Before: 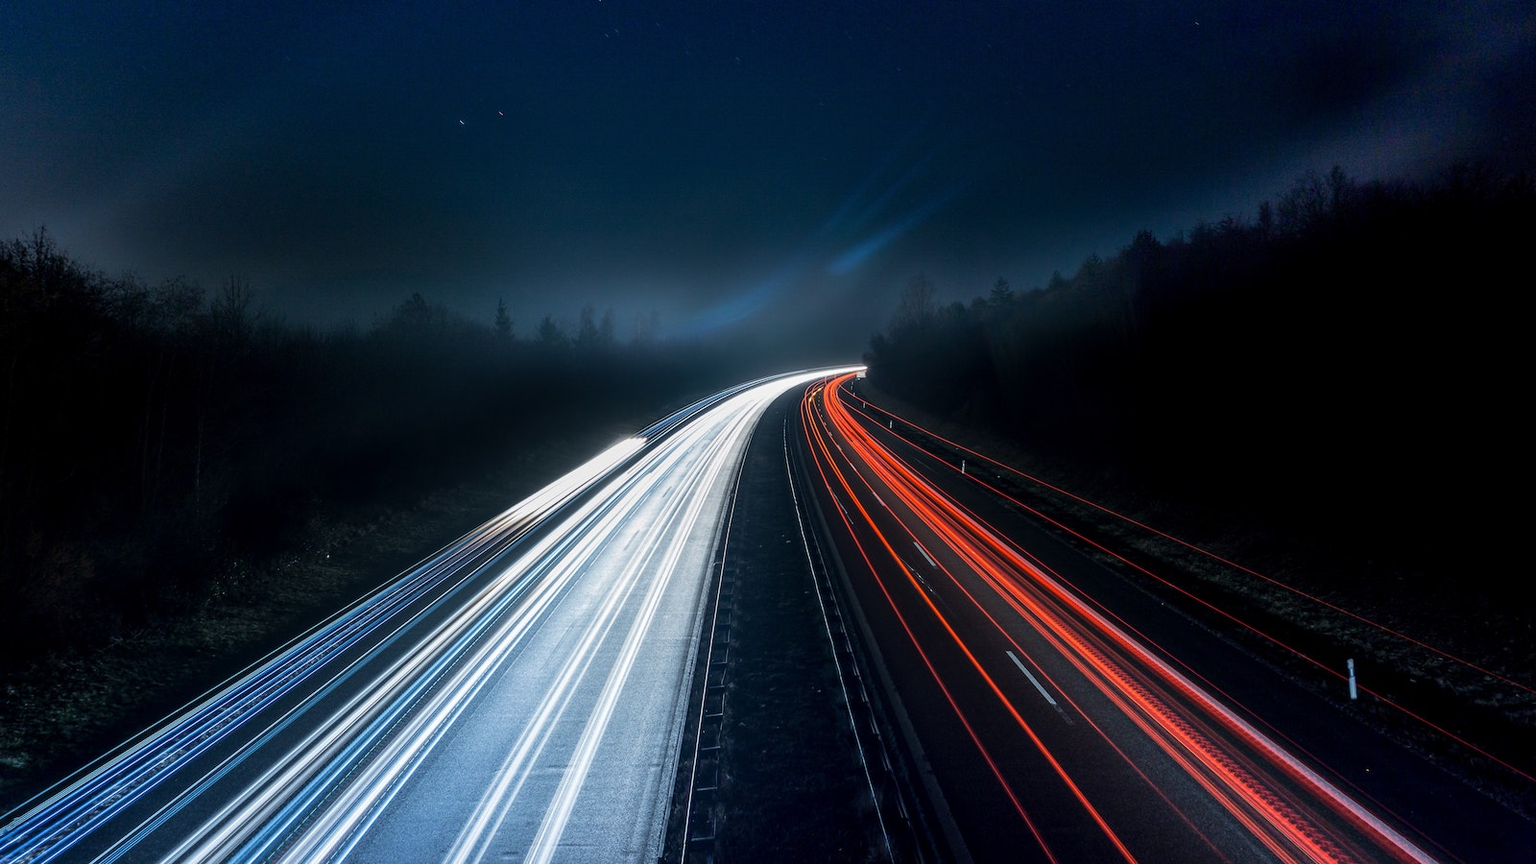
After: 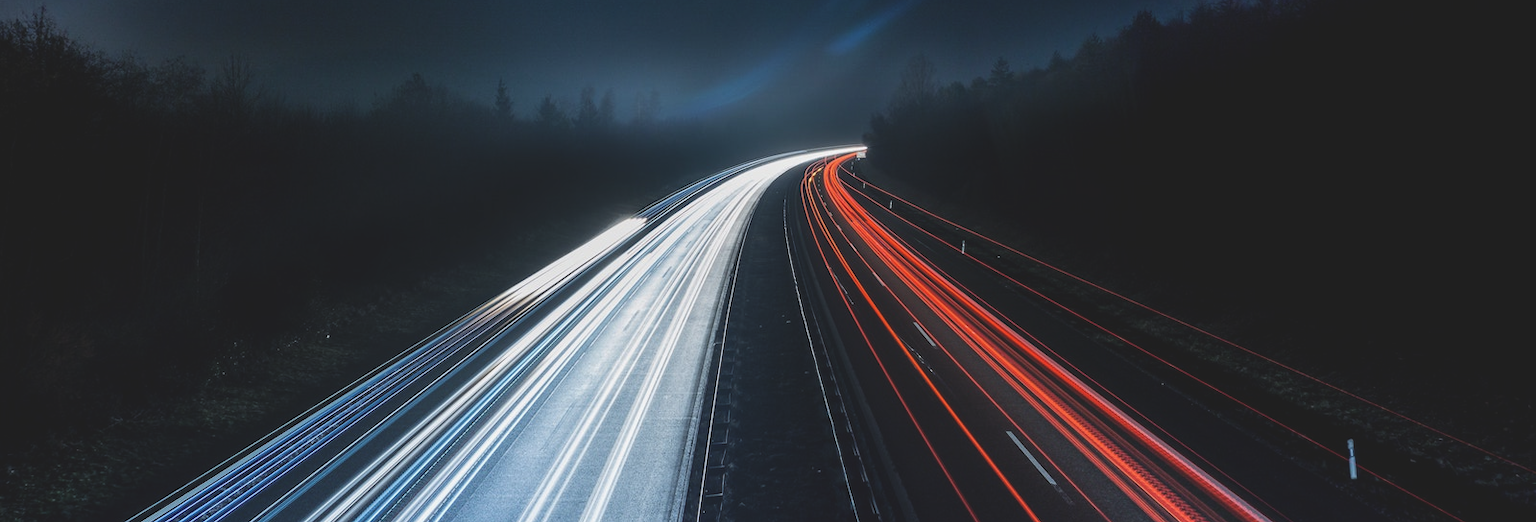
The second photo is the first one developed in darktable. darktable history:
exposure: black level correction -0.015, exposure -0.135 EV, compensate highlight preservation false
crop and rotate: top 25.538%, bottom 13.979%
